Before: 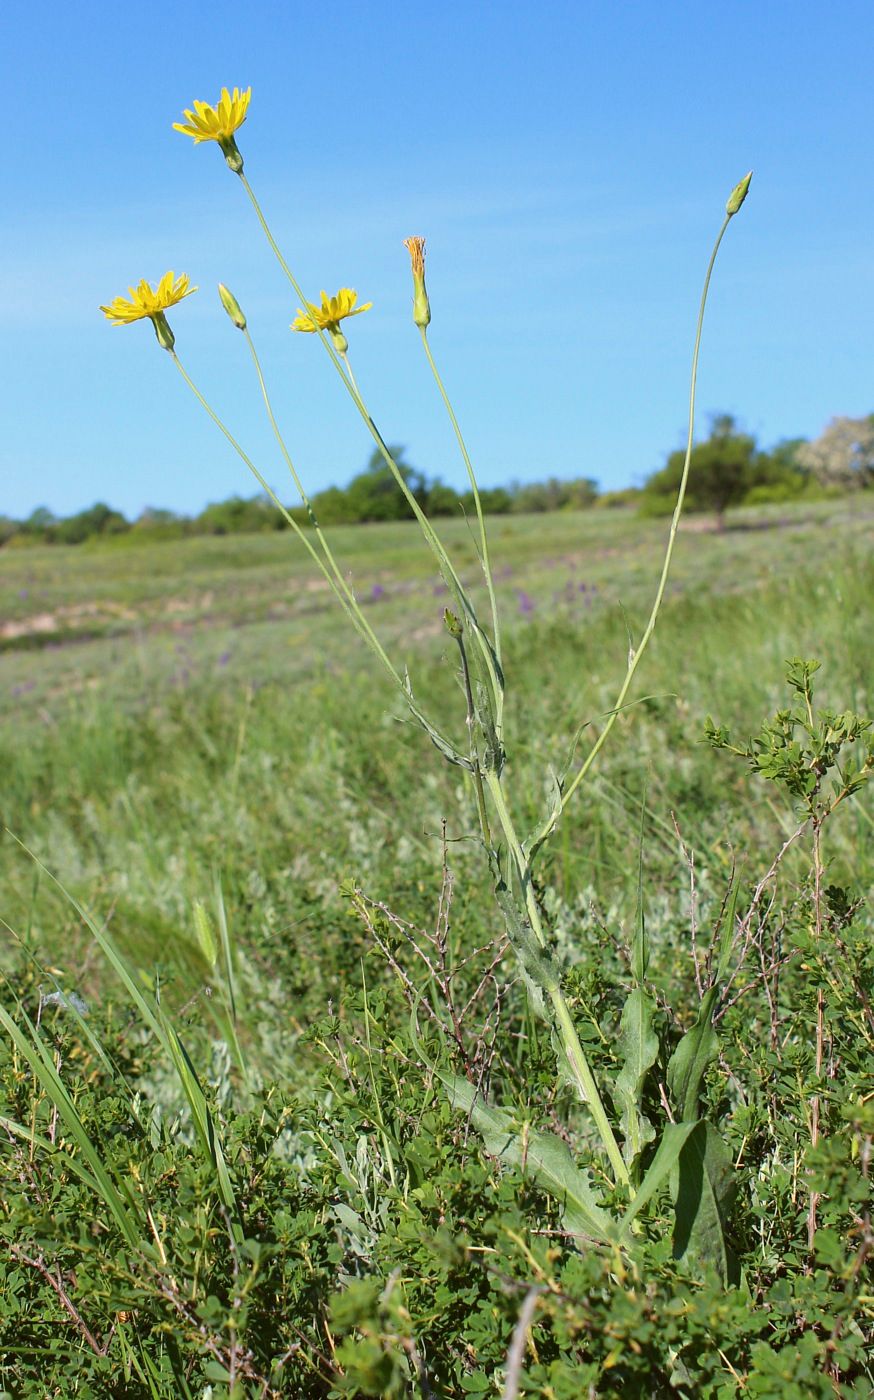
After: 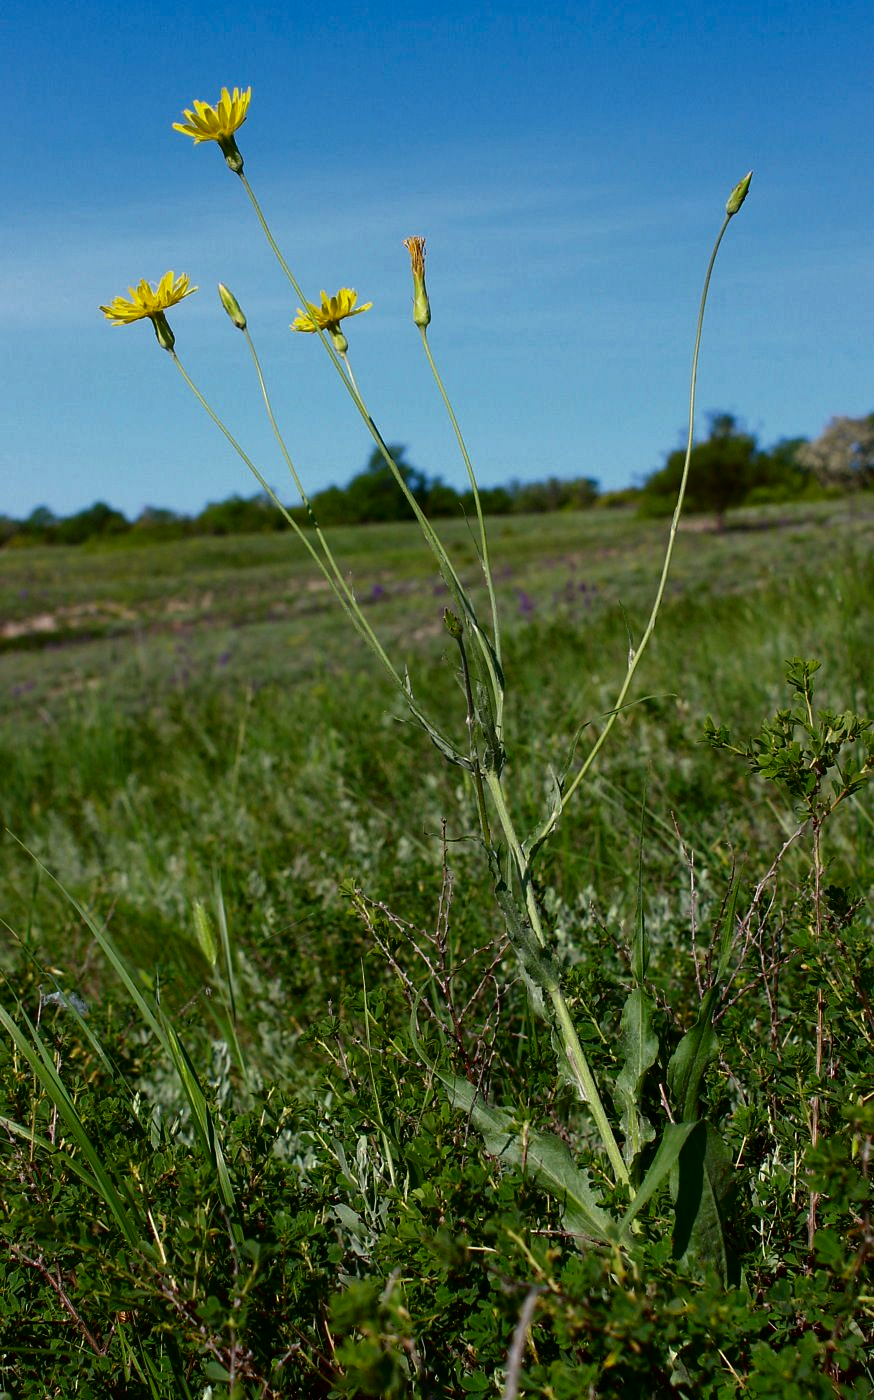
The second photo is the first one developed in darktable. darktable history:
tone equalizer: mask exposure compensation -0.509 EV
contrast brightness saturation: brightness -0.501
